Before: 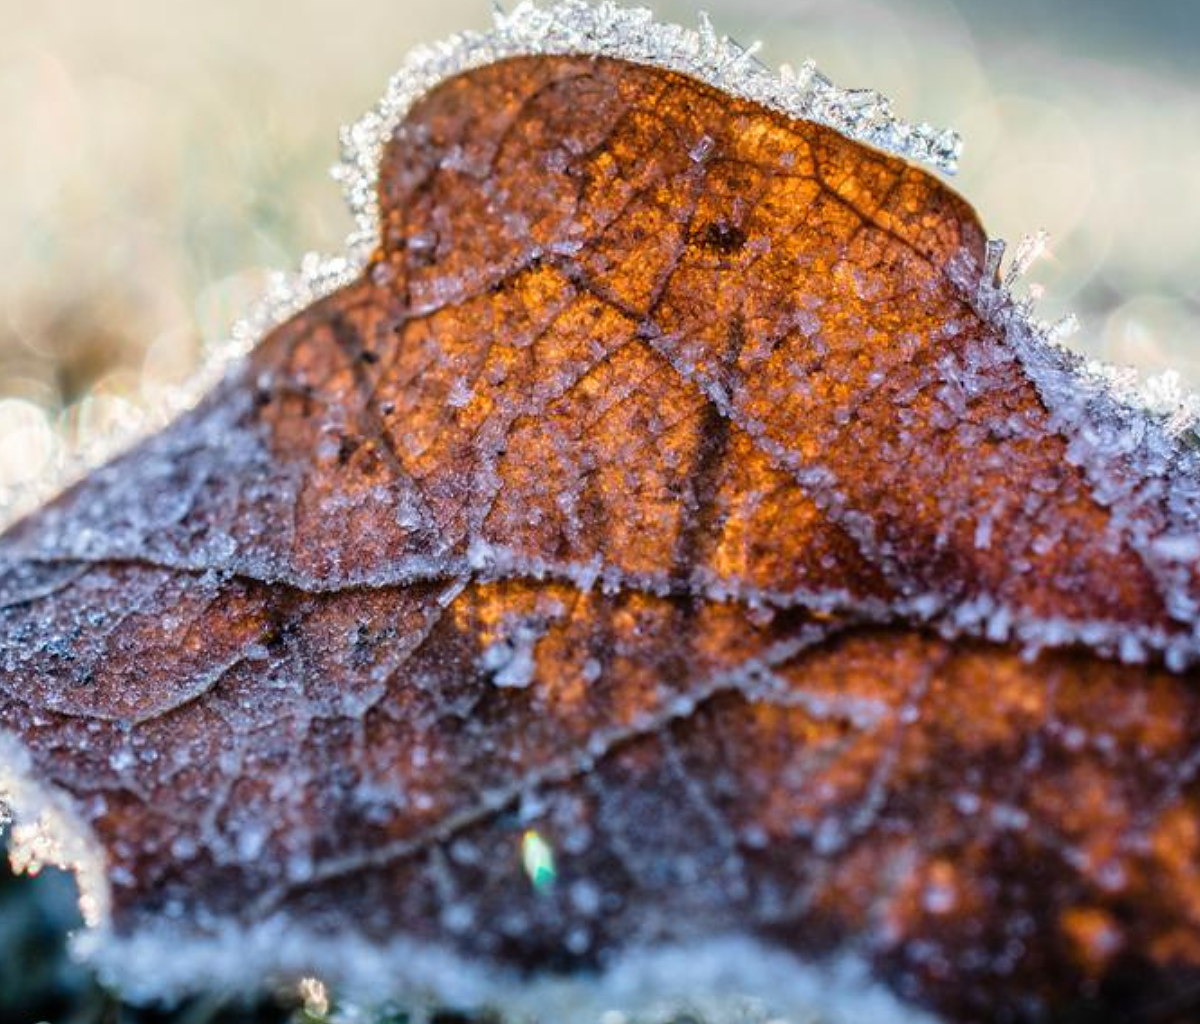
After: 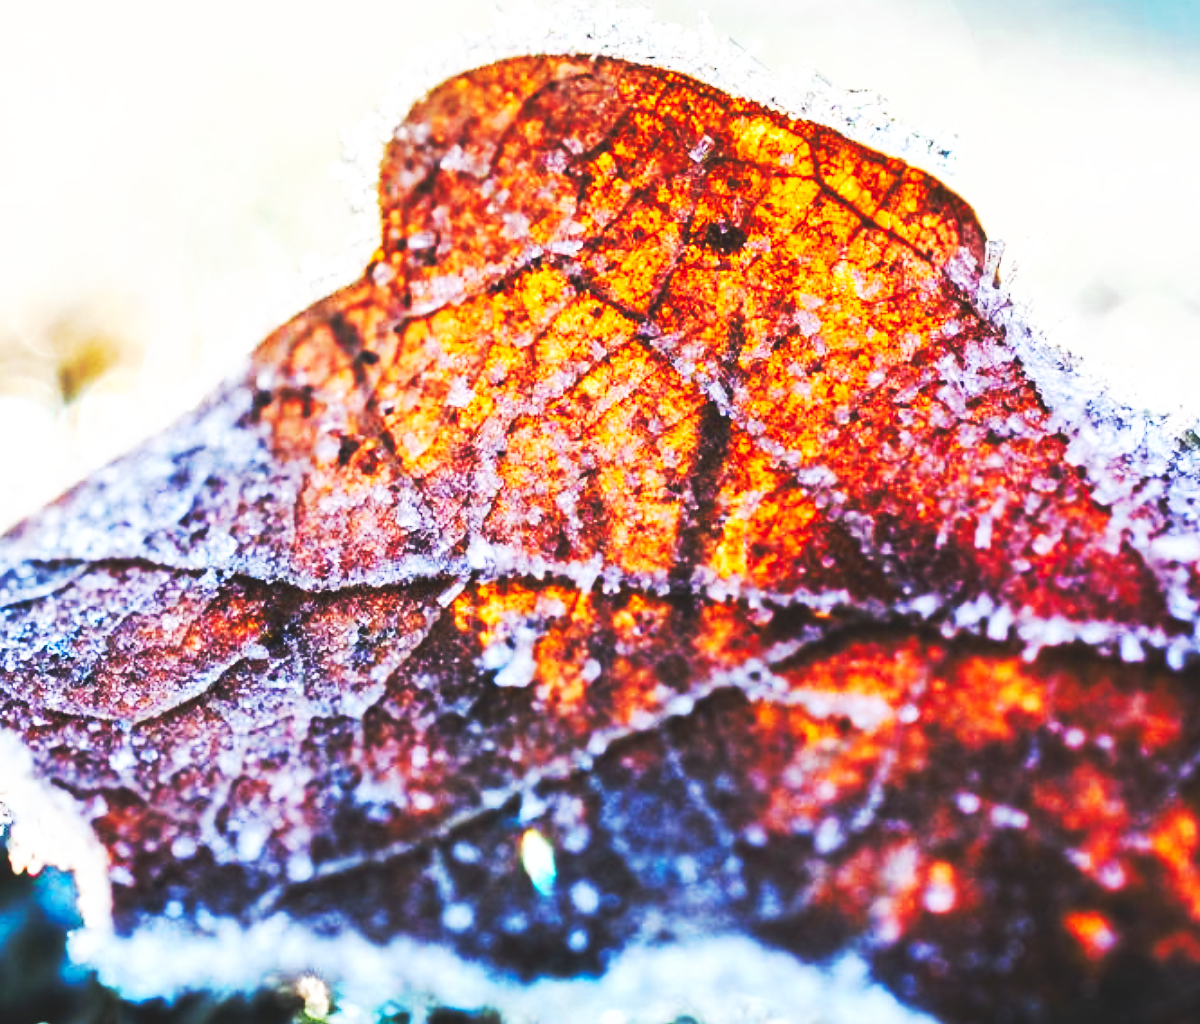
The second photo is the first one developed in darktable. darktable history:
color zones: curves: ch0 [(0.25, 0.5) (0.463, 0.627) (0.484, 0.637) (0.75, 0.5)]
base curve: curves: ch0 [(0, 0.015) (0.085, 0.116) (0.134, 0.298) (0.19, 0.545) (0.296, 0.764) (0.599, 0.982) (1, 1)], preserve colors none
